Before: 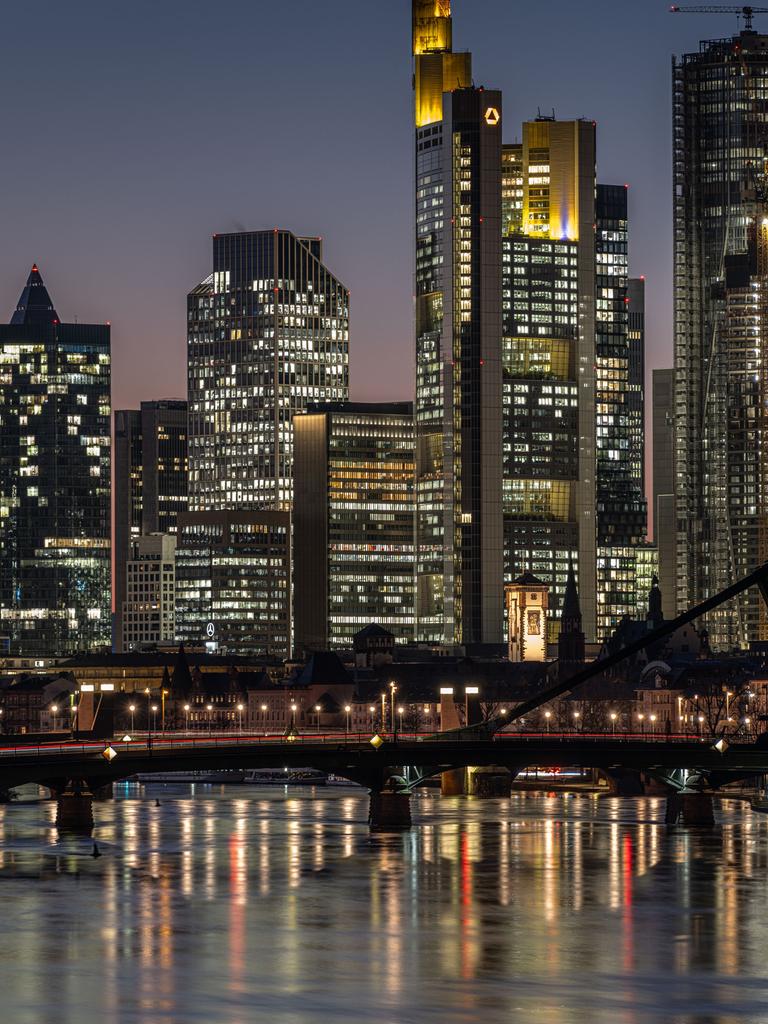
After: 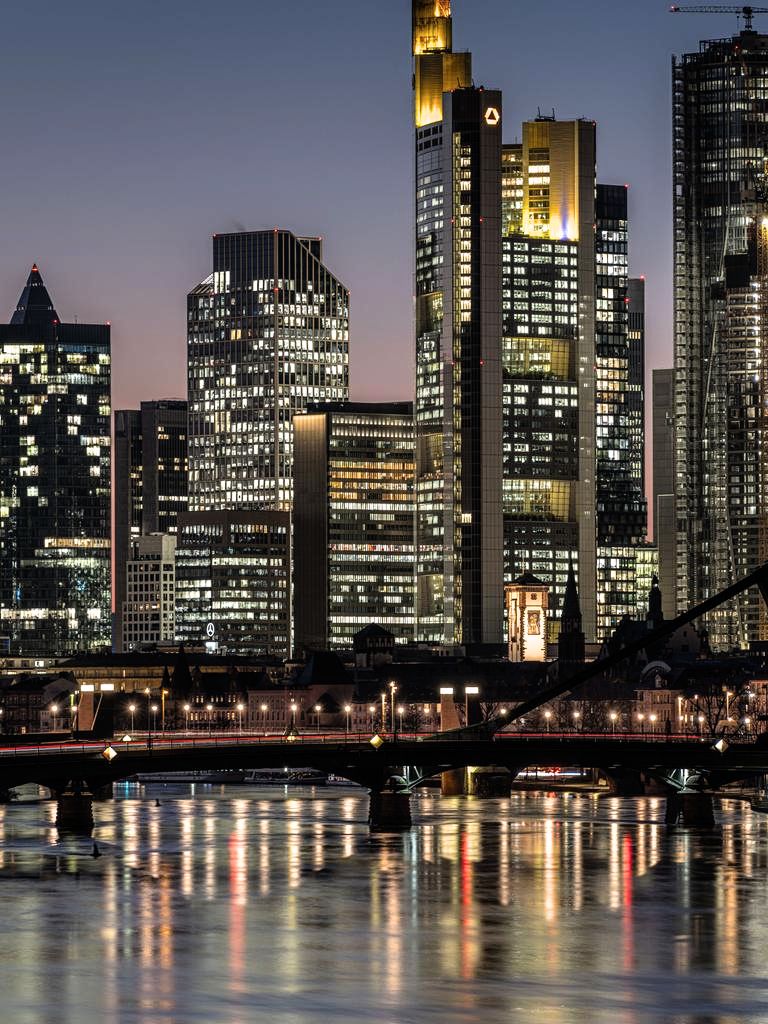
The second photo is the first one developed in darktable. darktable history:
filmic rgb: middle gray luminance 21.61%, black relative exposure -14.09 EV, white relative exposure 2.96 EV, target black luminance 0%, hardness 8.78, latitude 59.79%, contrast 1.204, highlights saturation mix 4.04%, shadows ↔ highlights balance 40.98%
exposure: black level correction -0.002, exposure 0.53 EV, compensate exposure bias true, compensate highlight preservation false
